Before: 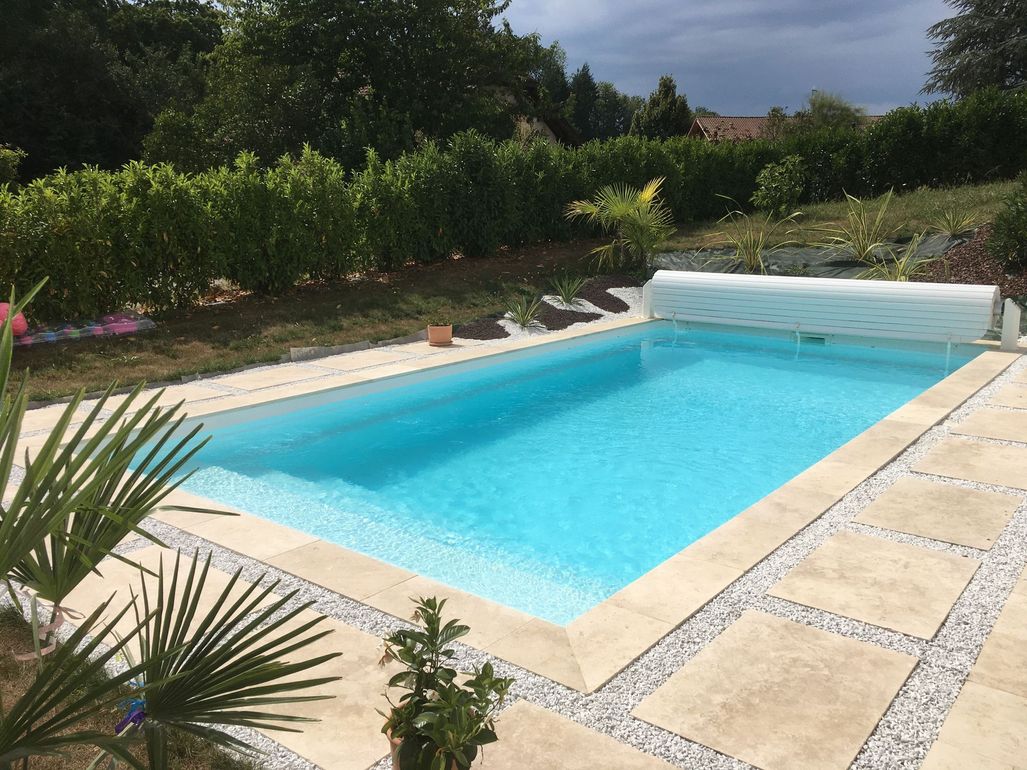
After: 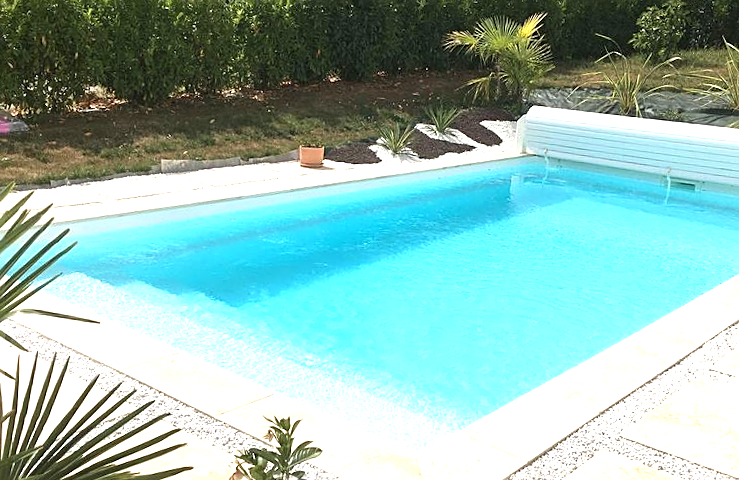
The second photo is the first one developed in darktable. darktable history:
sharpen: on, module defaults
exposure: black level correction 0, exposure 0.951 EV, compensate highlight preservation false
crop and rotate: angle -3.74°, left 9.738%, top 20.399%, right 12.102%, bottom 11.909%
